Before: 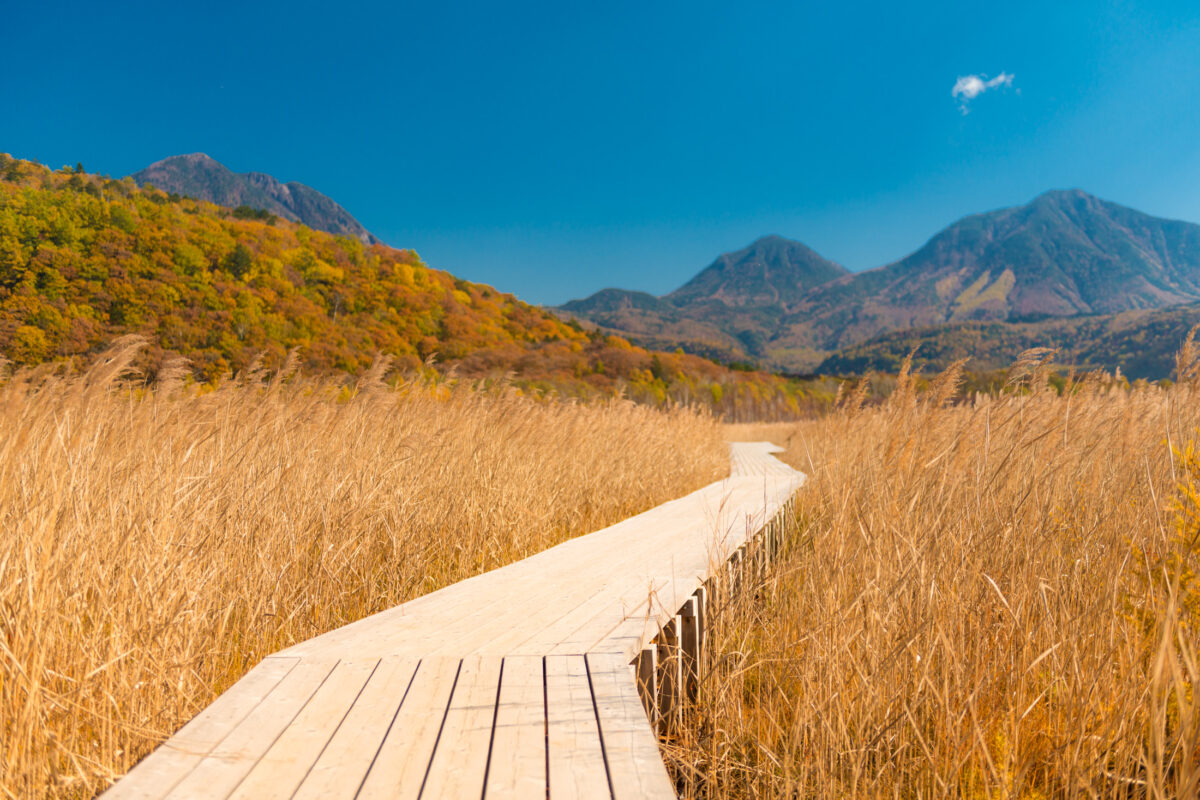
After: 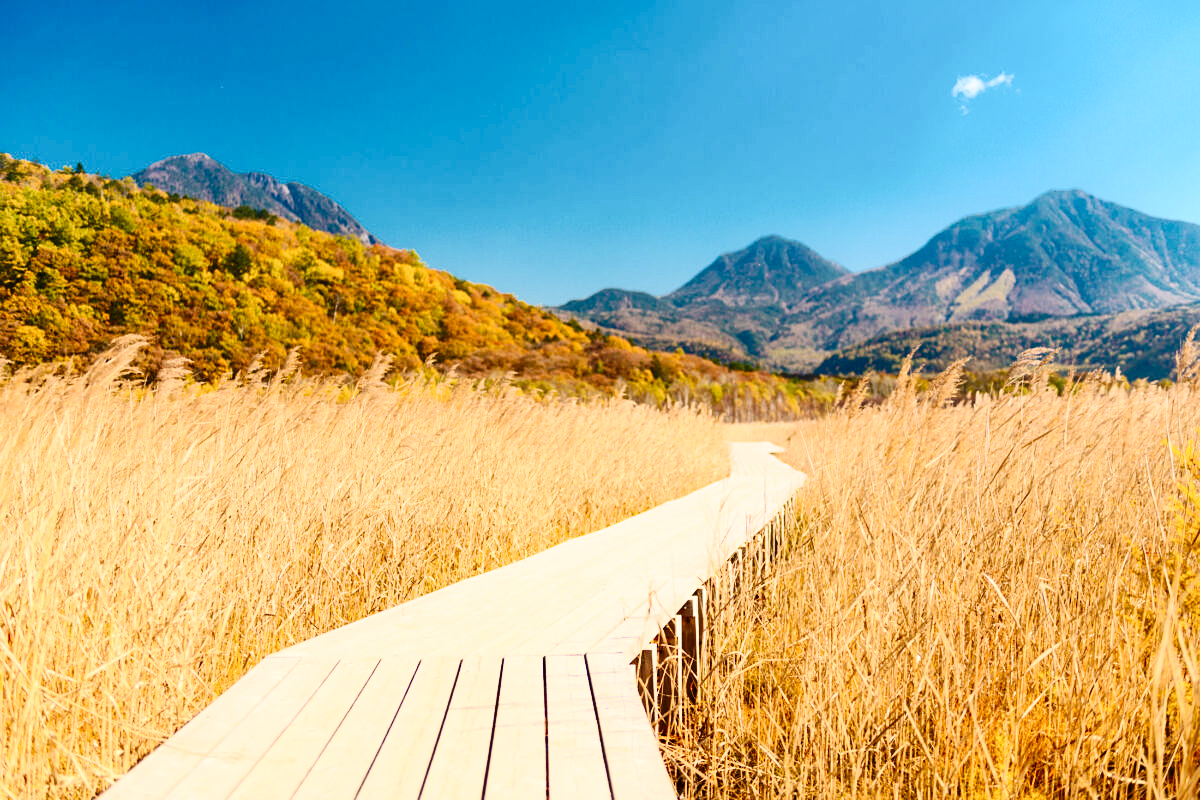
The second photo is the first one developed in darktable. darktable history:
sharpen: amount 0.217
tone curve: curves: ch0 [(0, 0) (0.003, 0.005) (0.011, 0.011) (0.025, 0.022) (0.044, 0.038) (0.069, 0.062) (0.1, 0.091) (0.136, 0.128) (0.177, 0.183) (0.224, 0.246) (0.277, 0.325) (0.335, 0.403) (0.399, 0.473) (0.468, 0.557) (0.543, 0.638) (0.623, 0.709) (0.709, 0.782) (0.801, 0.847) (0.898, 0.923) (1, 1)], preserve colors none
contrast brightness saturation: contrast 0.409, brightness 0.111, saturation 0.207
